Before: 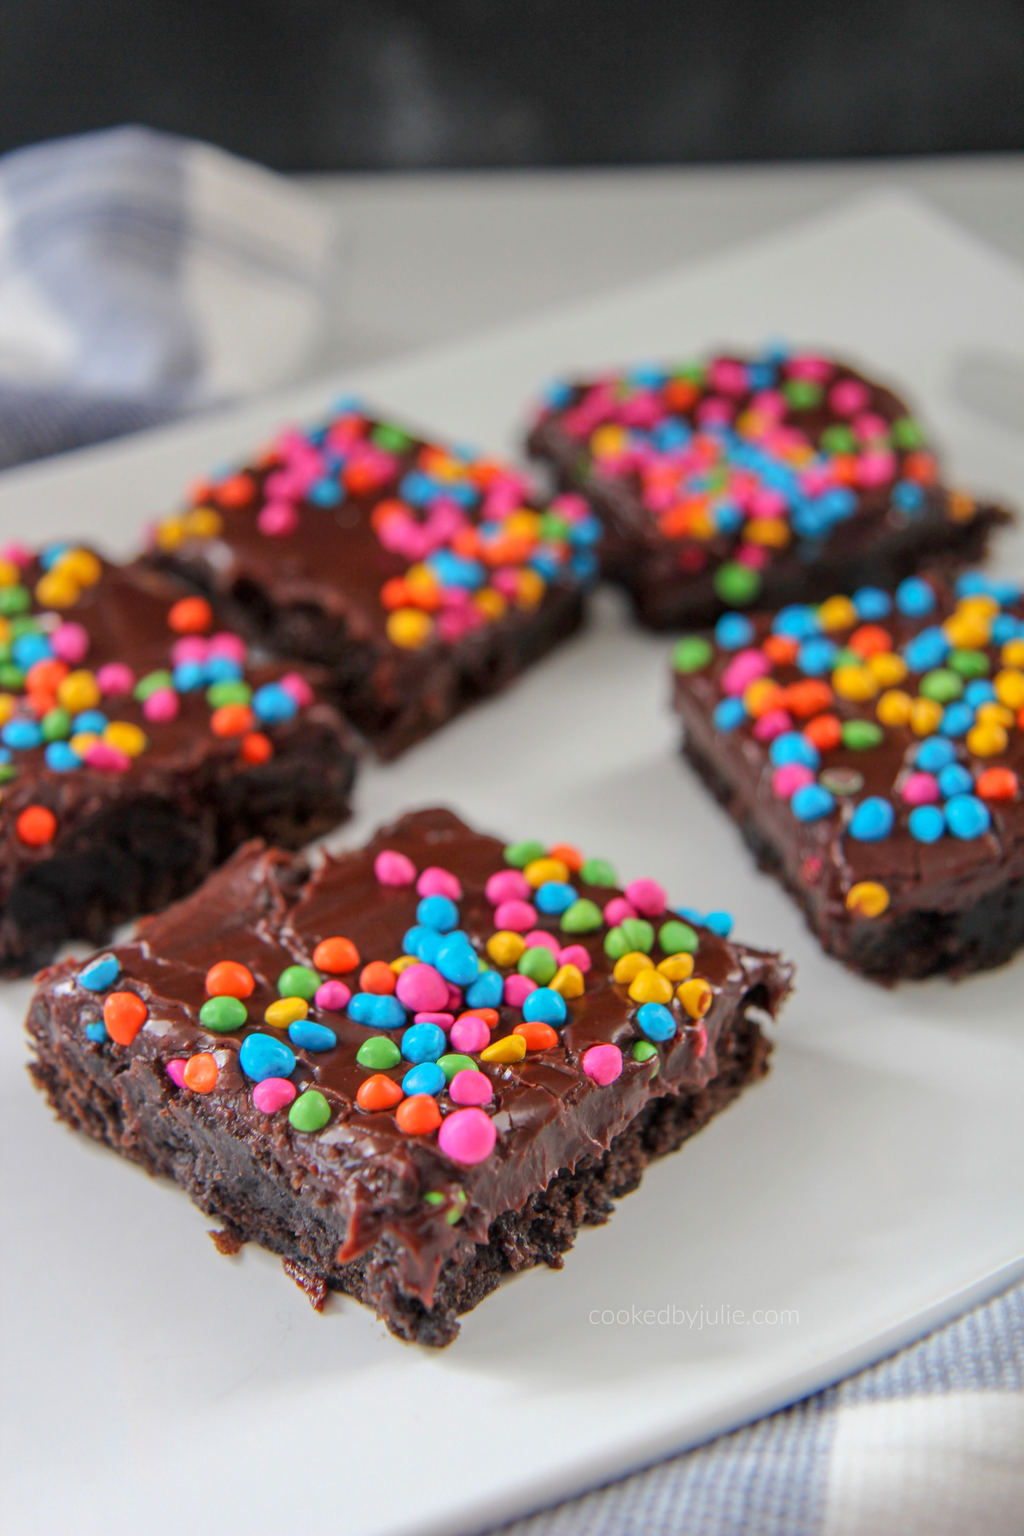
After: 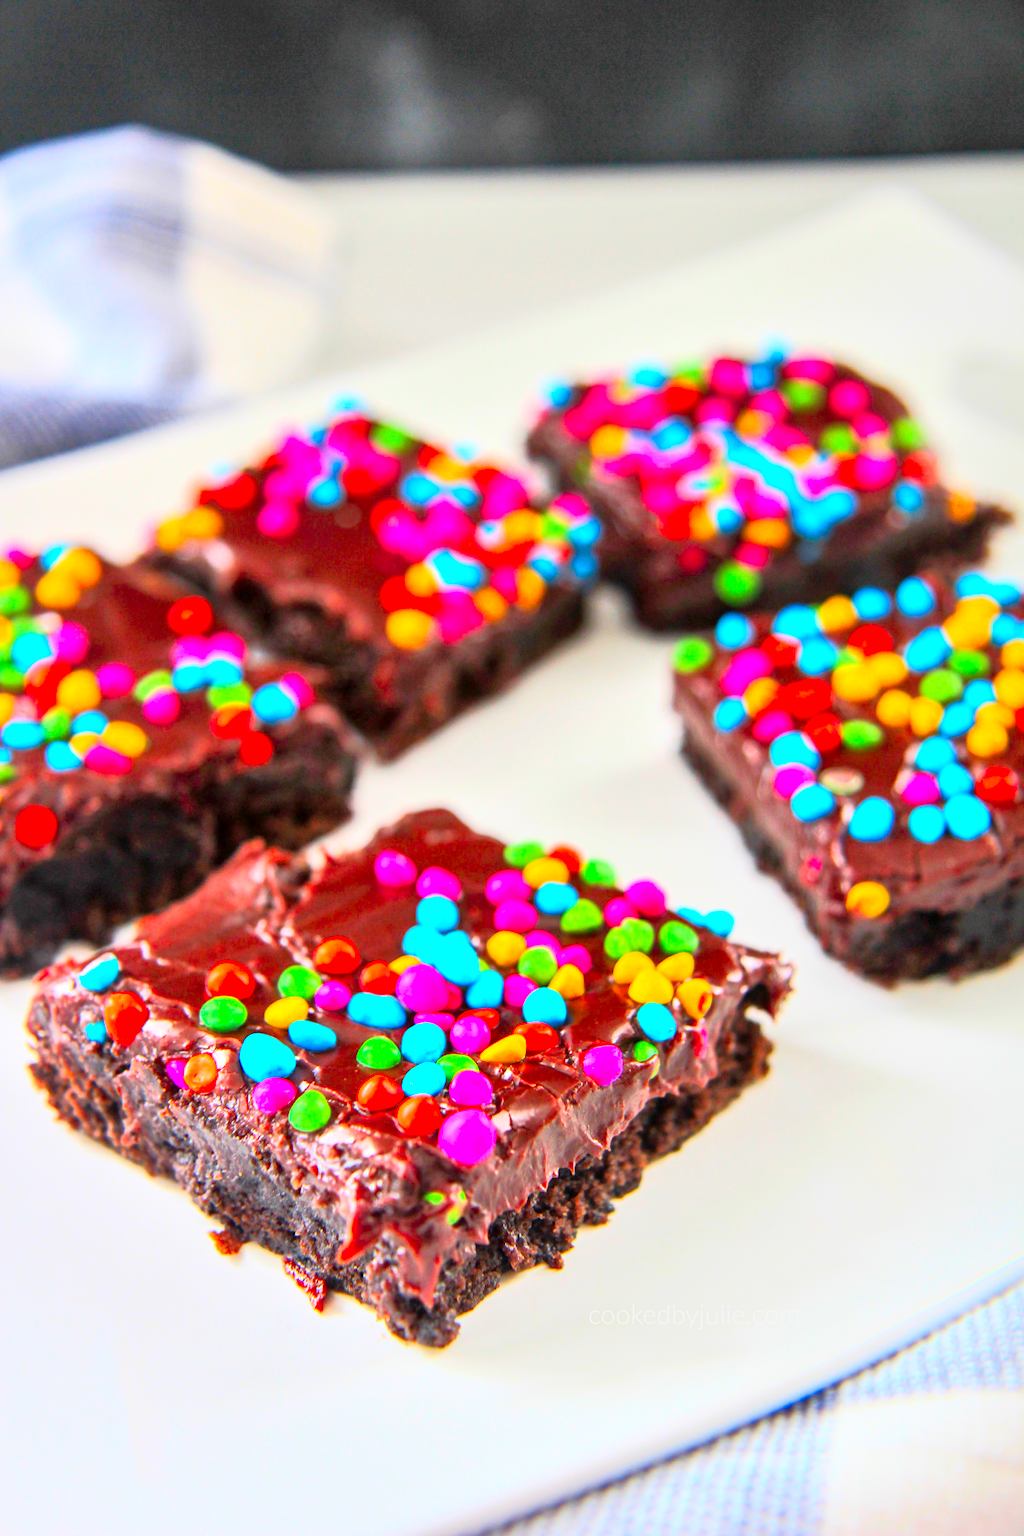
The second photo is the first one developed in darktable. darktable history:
tone curve: curves: ch0 [(0, 0.052) (0.207, 0.35) (0.392, 0.592) (0.54, 0.803) (0.725, 0.922) (0.99, 0.974)], color space Lab, independent channels, preserve colors none
color correction: saturation 2.15
local contrast: mode bilateral grid, contrast 25, coarseness 60, detail 151%, midtone range 0.2
